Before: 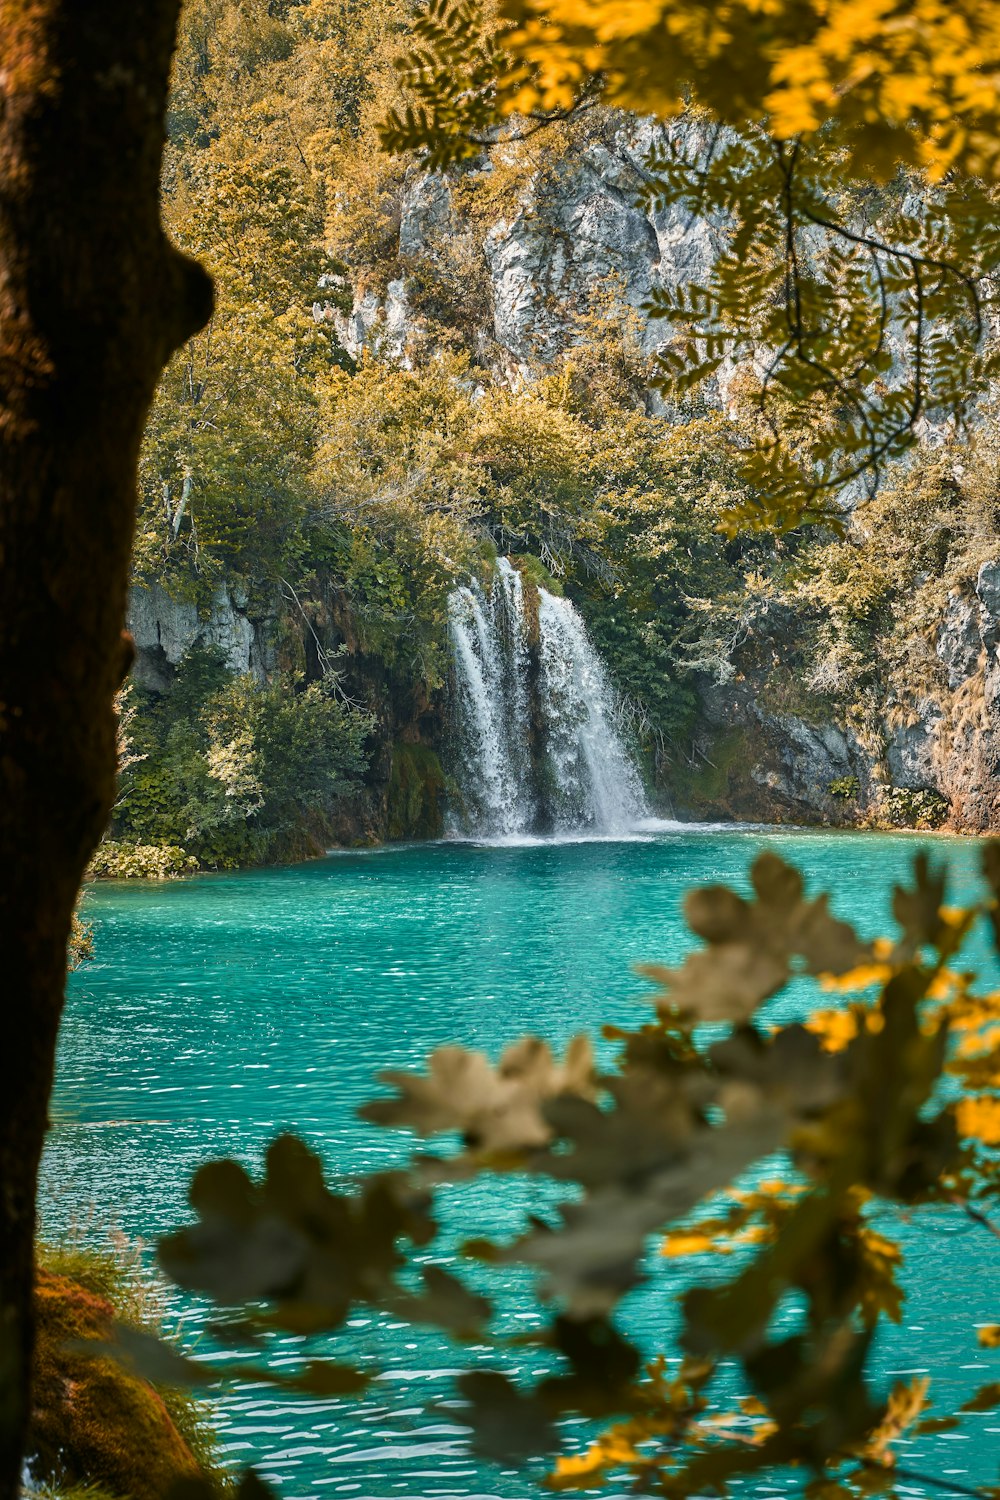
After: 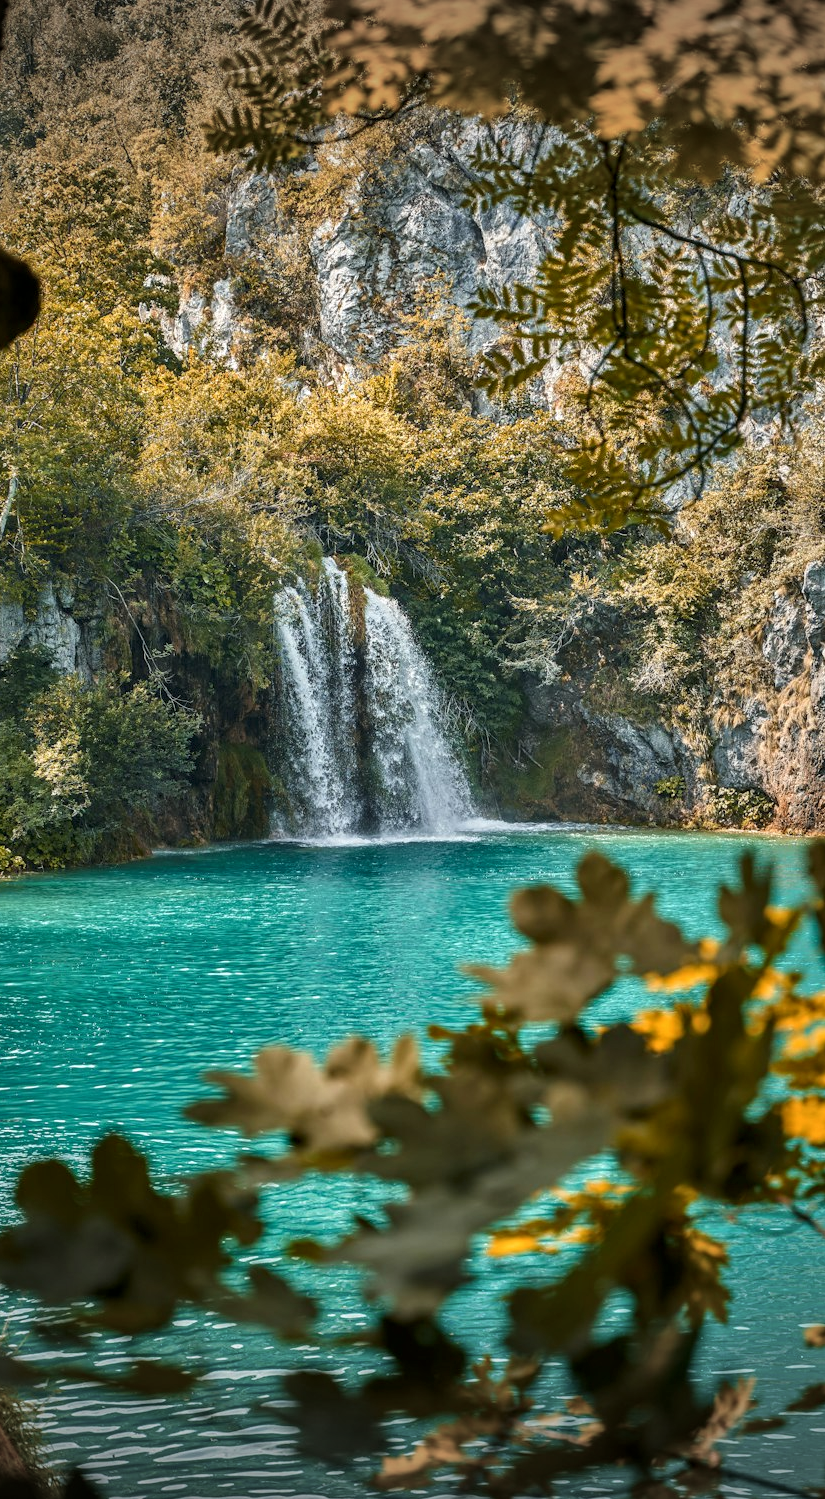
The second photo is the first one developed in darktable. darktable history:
exposure: exposure -0.051 EV, compensate exposure bias true, compensate highlight preservation false
local contrast: on, module defaults
crop: left 17.463%, bottom 0.039%
vignetting: fall-off start 99.17%, width/height ratio 1.322
